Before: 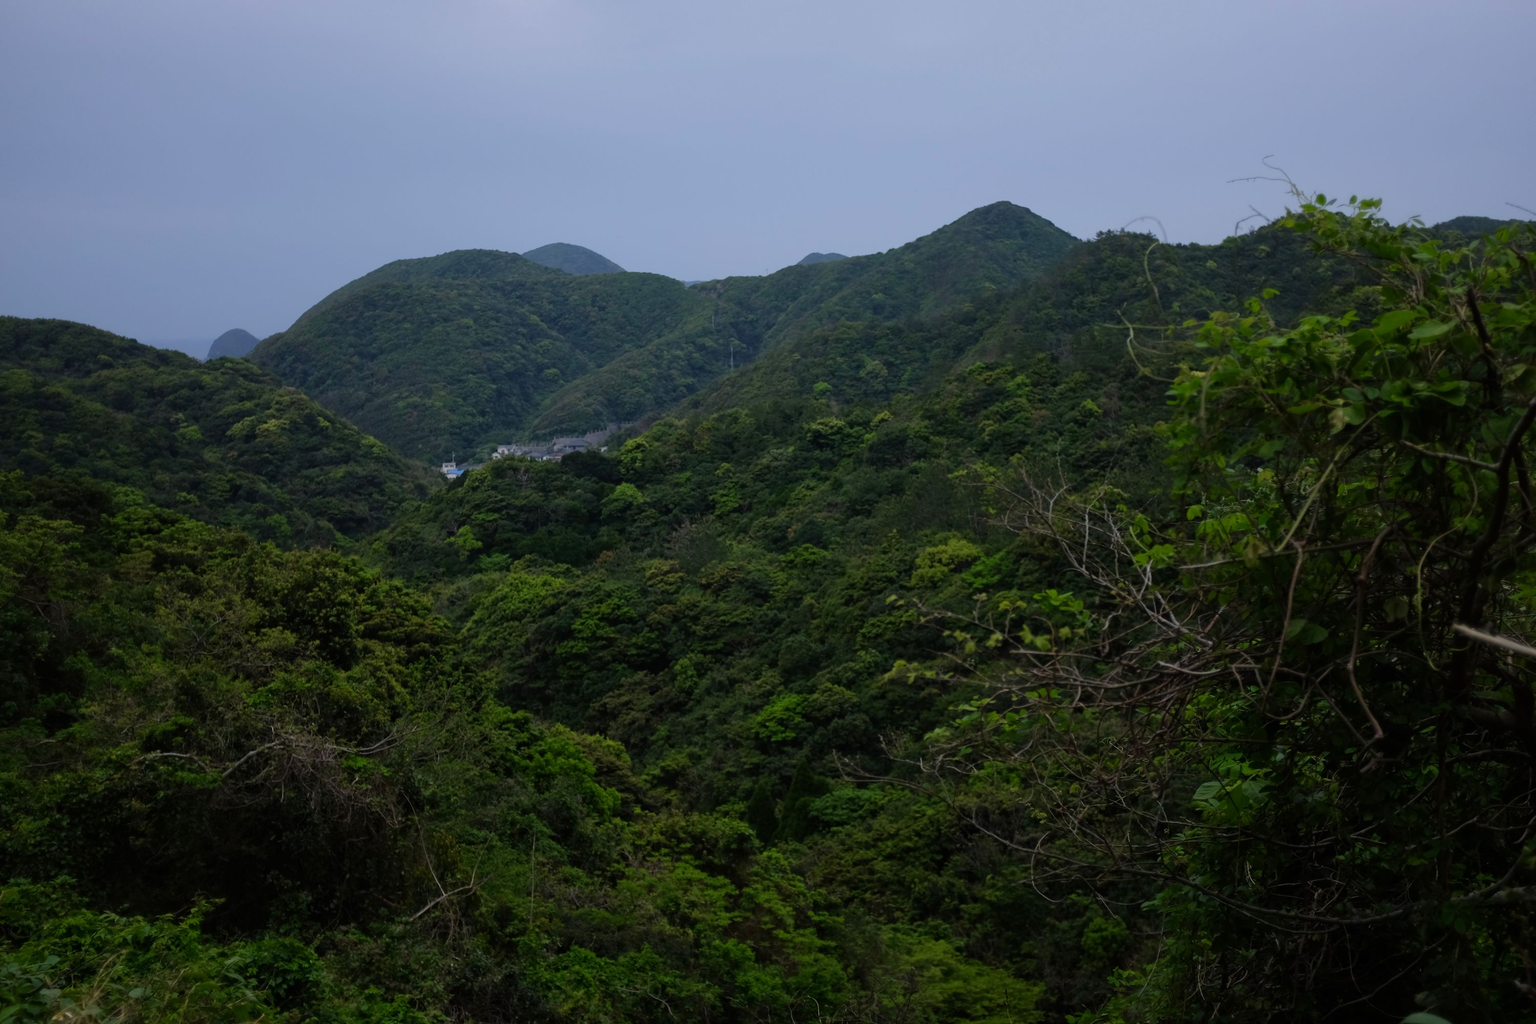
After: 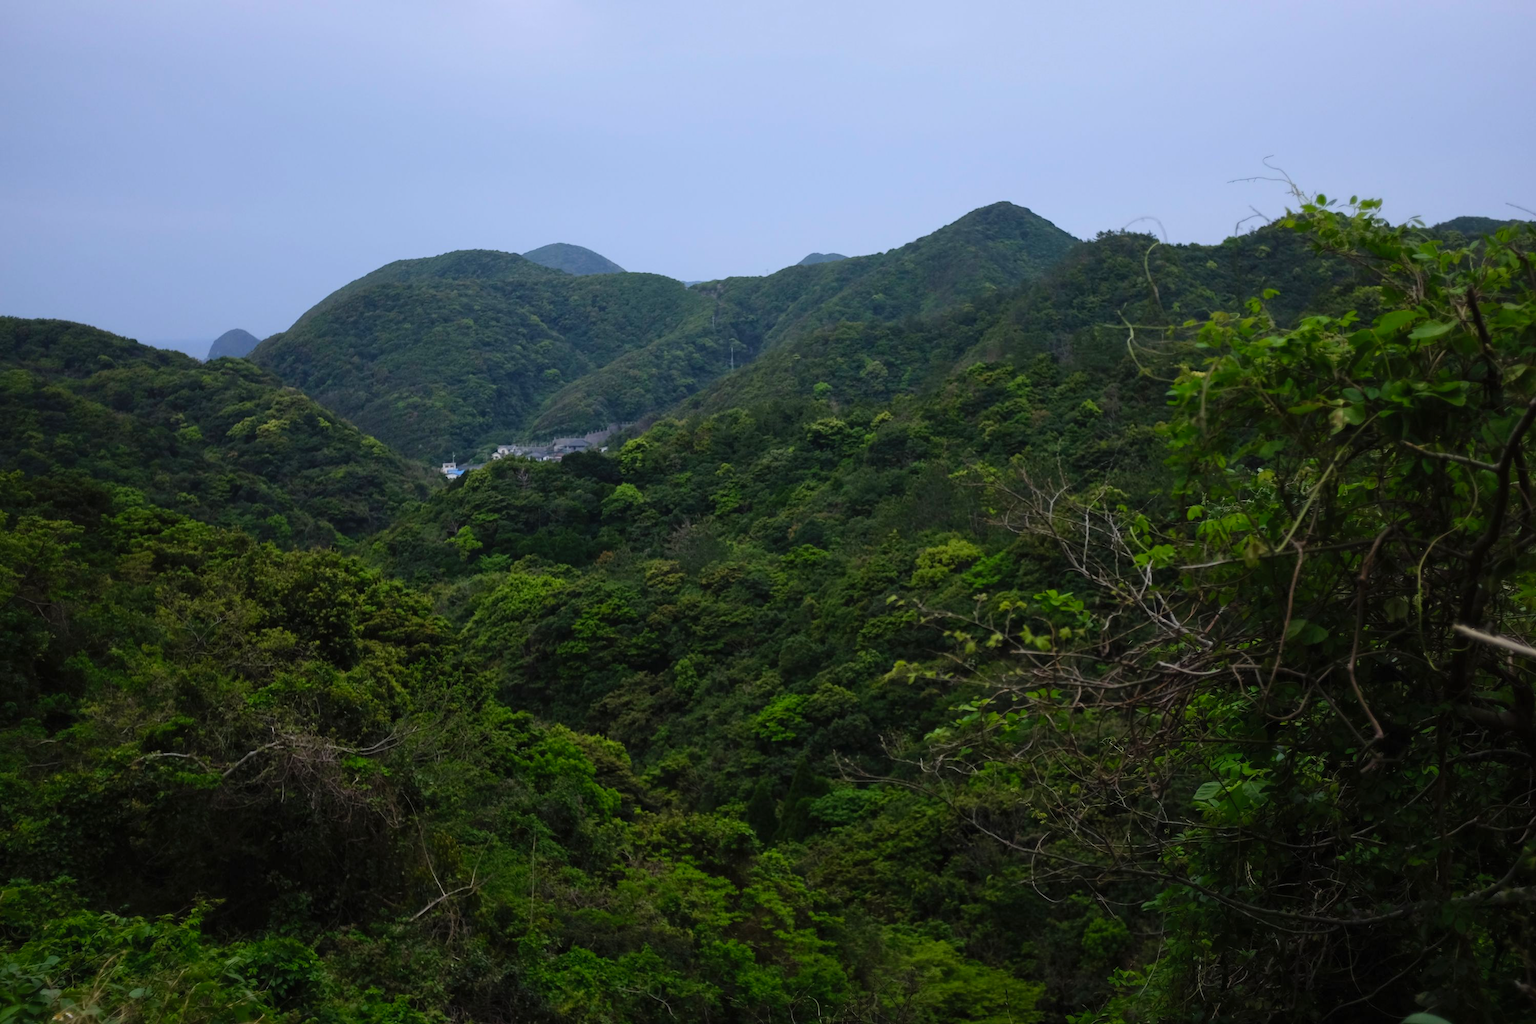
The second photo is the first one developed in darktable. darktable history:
contrast brightness saturation: contrast 0.199, brightness 0.164, saturation 0.217
